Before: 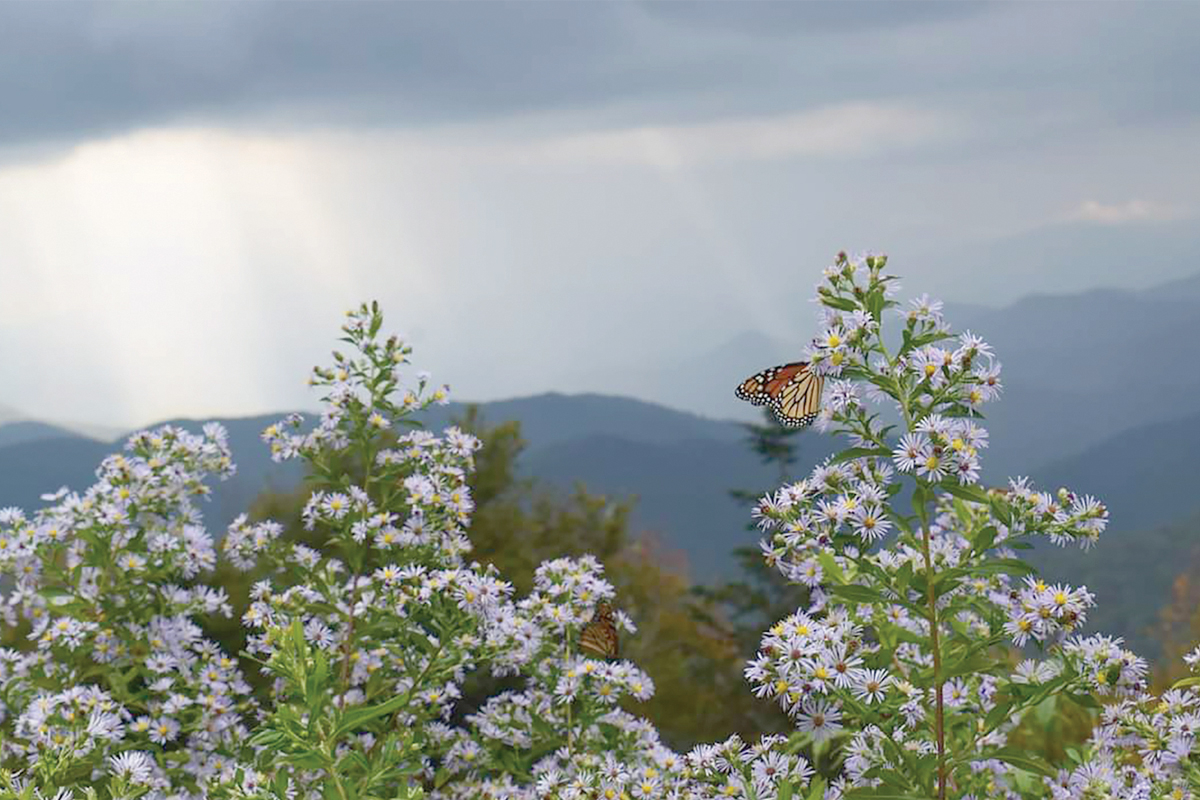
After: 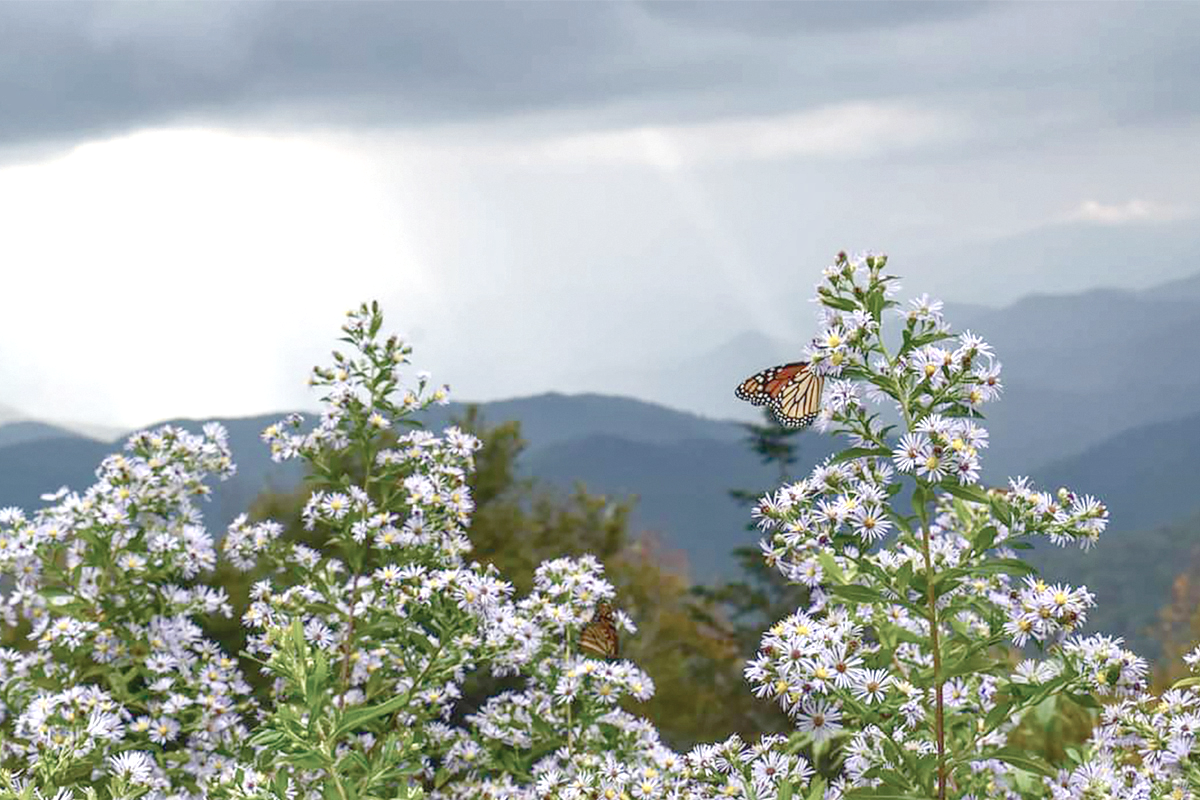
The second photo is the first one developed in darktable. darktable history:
exposure: black level correction 0, exposure 0.499 EV, compensate highlight preservation false
color balance rgb: global offset › luminance 1.976%, perceptual saturation grading › global saturation 0.823%, perceptual saturation grading › highlights -25.706%, perceptual saturation grading › shadows 29.531%, contrast -9.859%
local contrast: highlights 60%, shadows 61%, detail 160%
